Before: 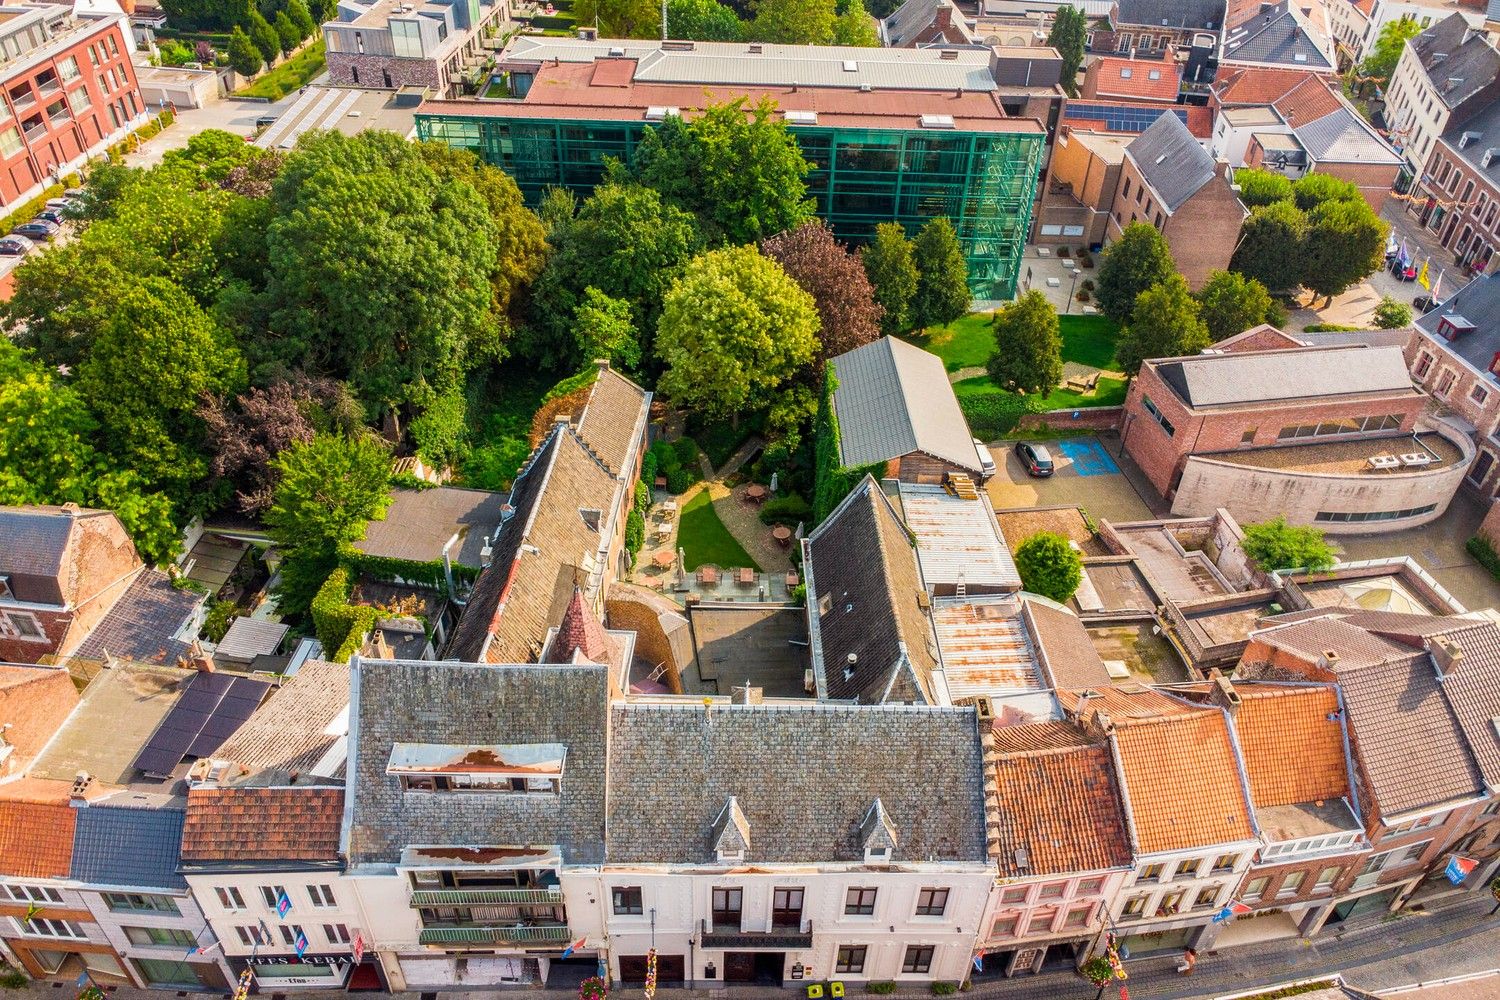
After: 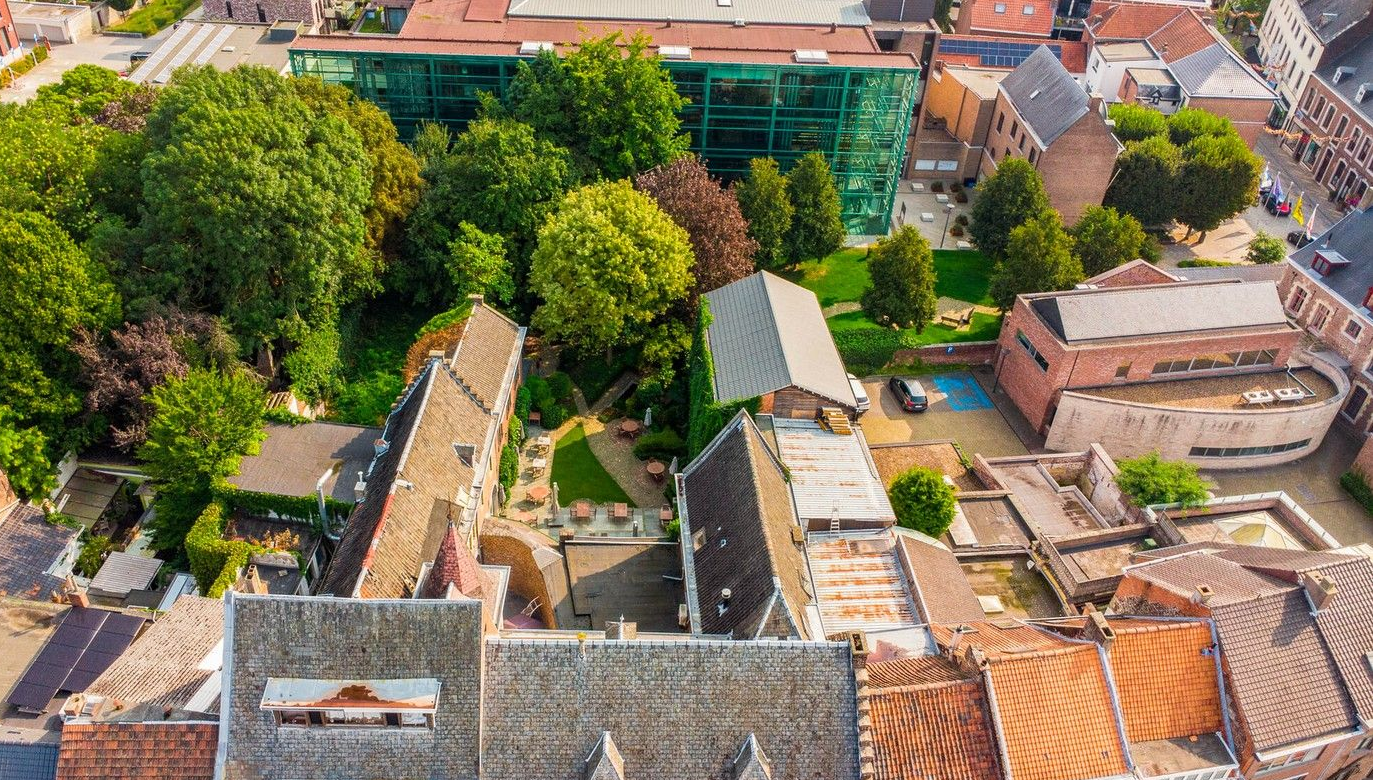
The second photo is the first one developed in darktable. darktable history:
crop: left 8.466%, top 6.591%, bottom 15.383%
